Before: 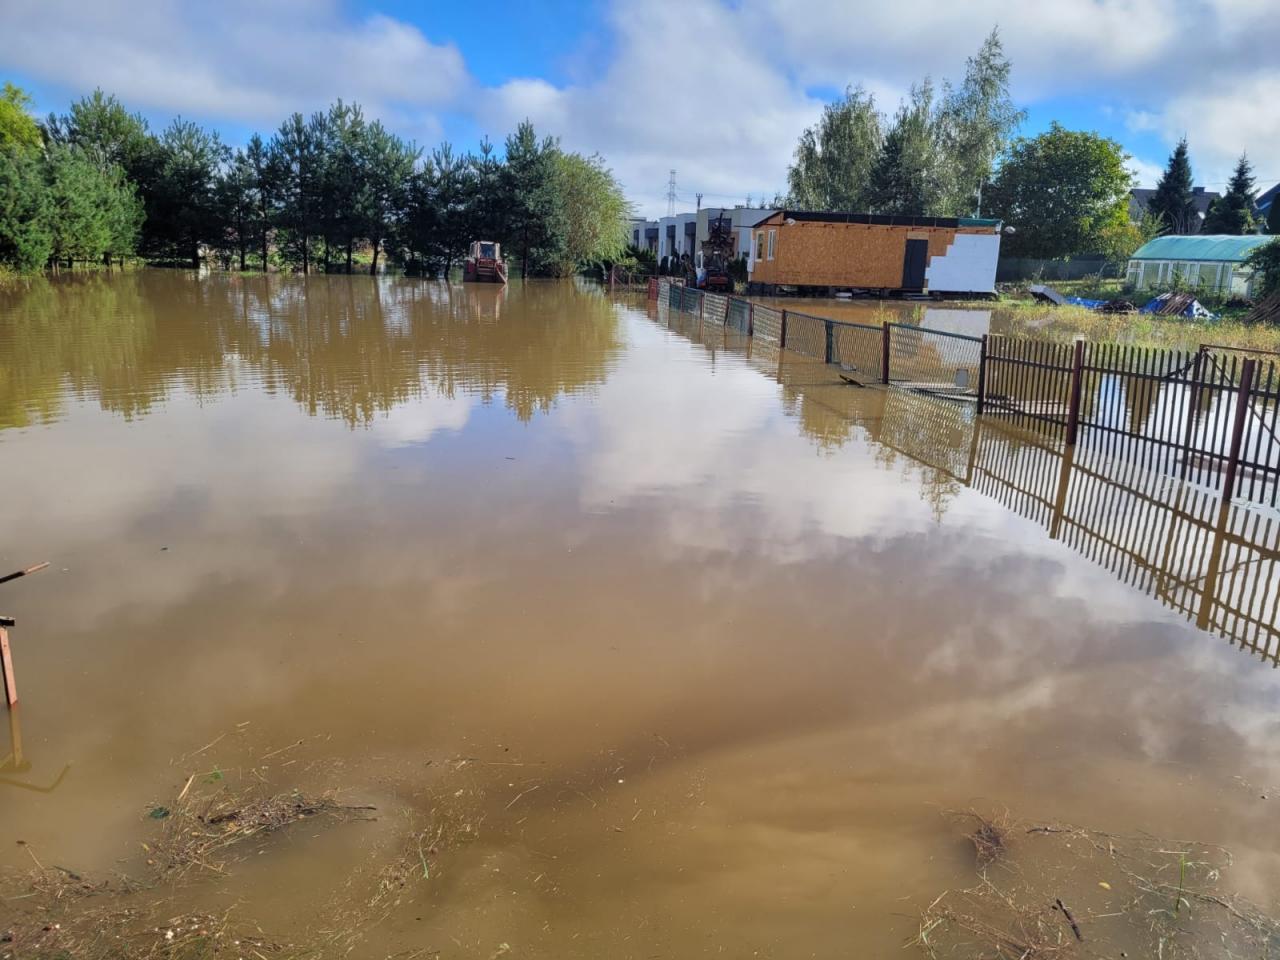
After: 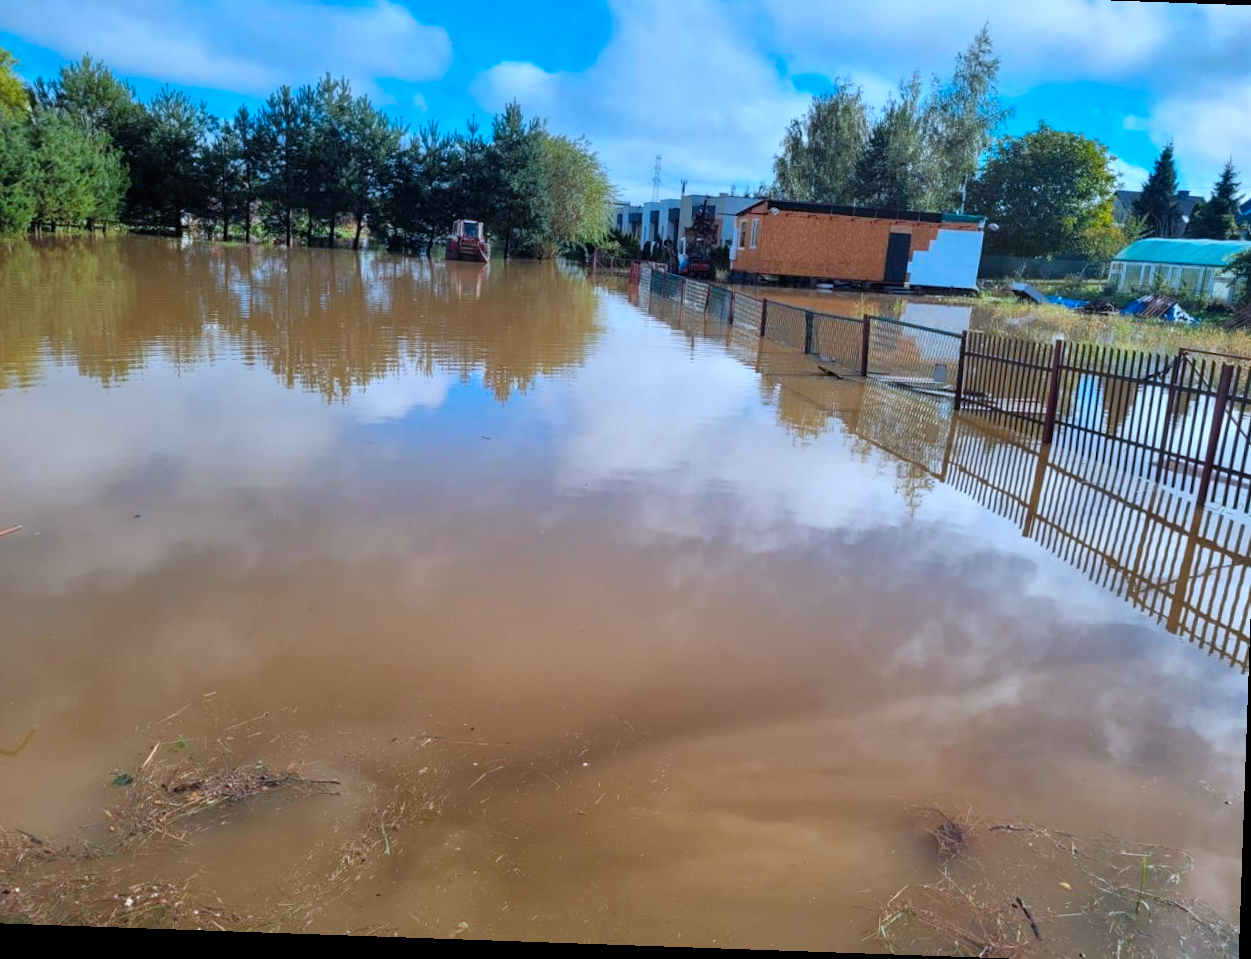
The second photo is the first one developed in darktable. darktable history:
color correction: highlights a* -2.38, highlights b* -18.33
crop and rotate: angle -2°, left 3.165%, top 3.818%, right 1.464%, bottom 0.659%
color zones: curves: ch1 [(0.24, 0.629) (0.75, 0.5)]; ch2 [(0.255, 0.454) (0.745, 0.491)]
